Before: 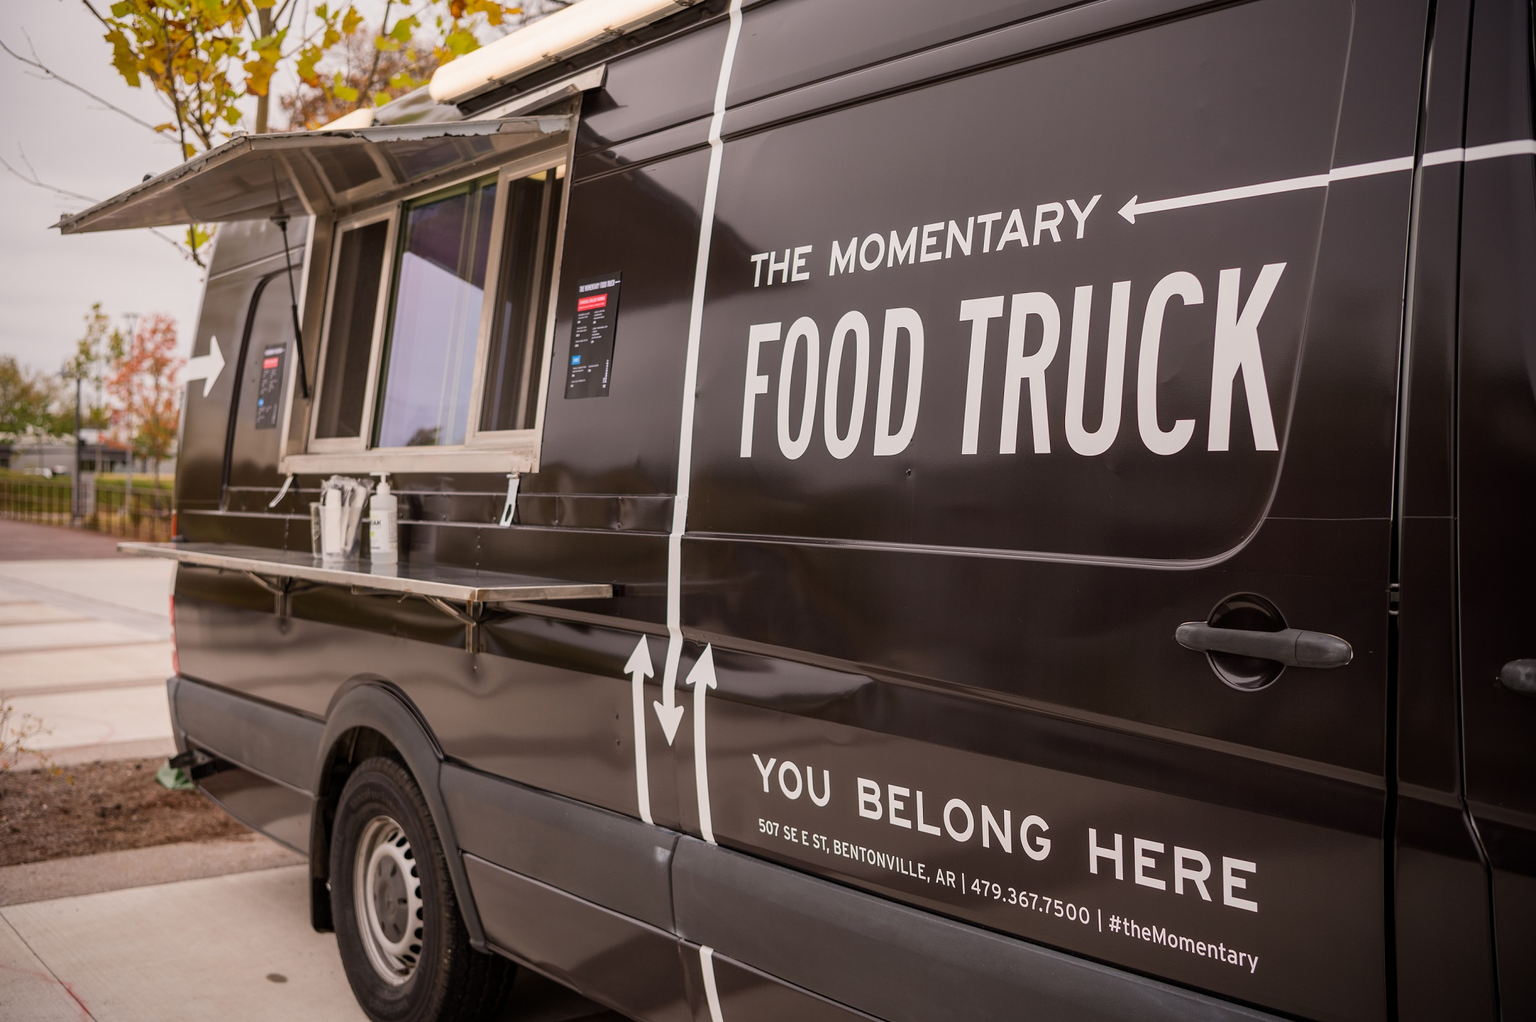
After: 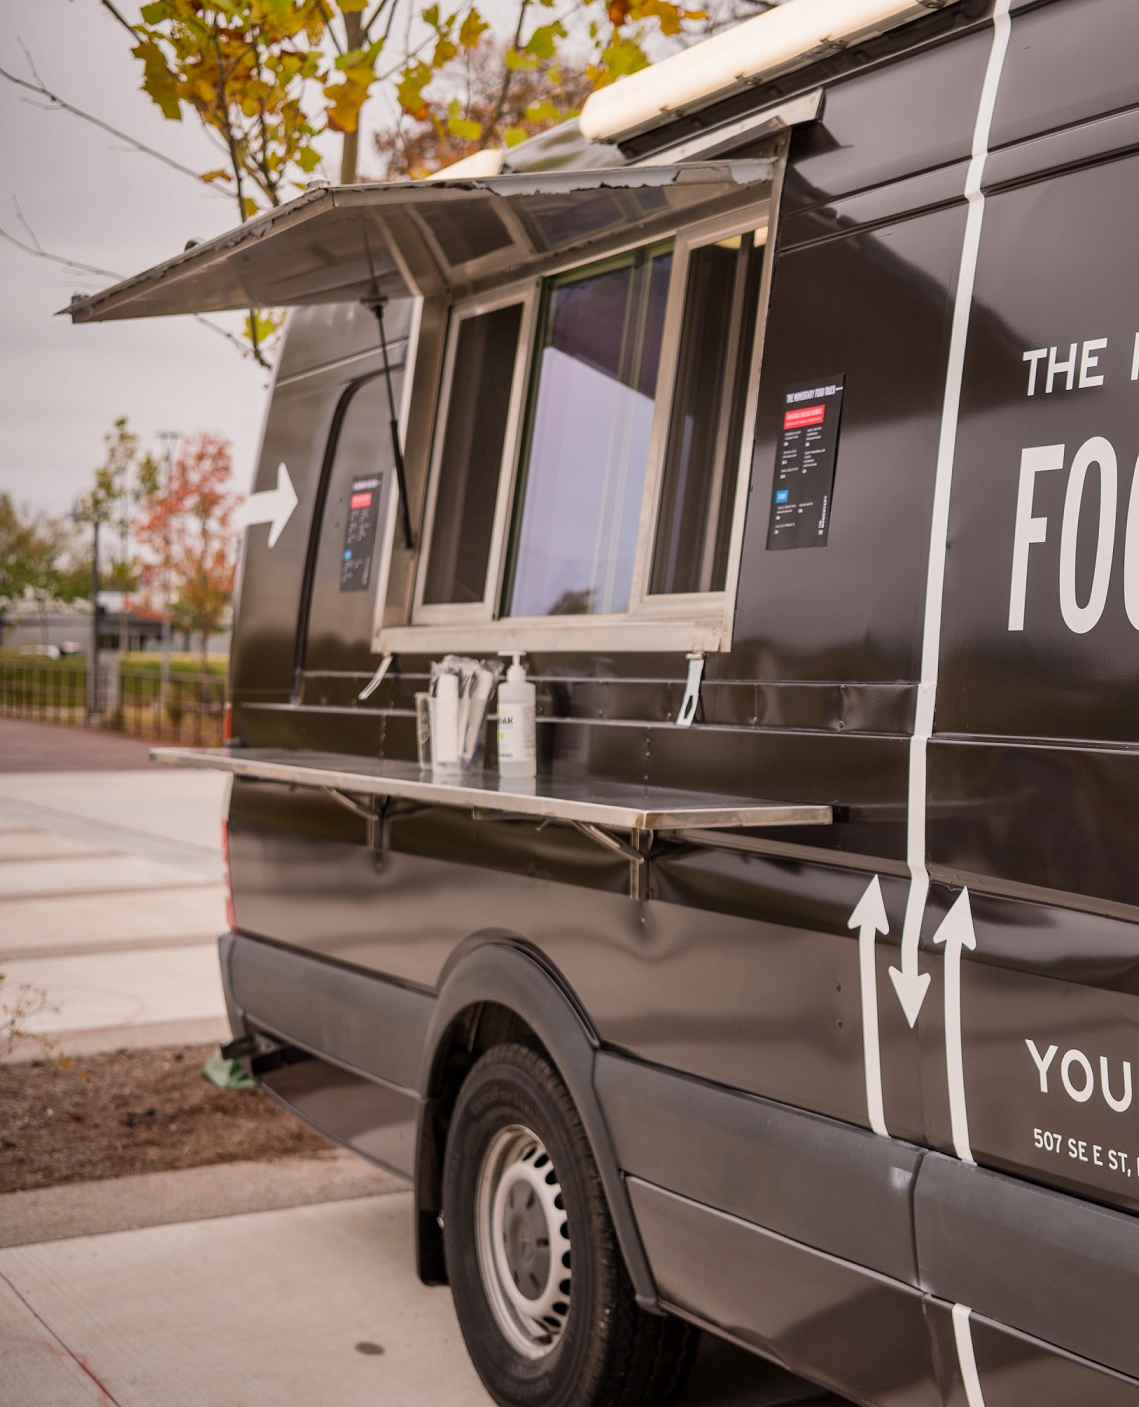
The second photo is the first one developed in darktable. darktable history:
crop: left 0.587%, right 45.588%, bottom 0.086%
shadows and highlights: soften with gaussian
